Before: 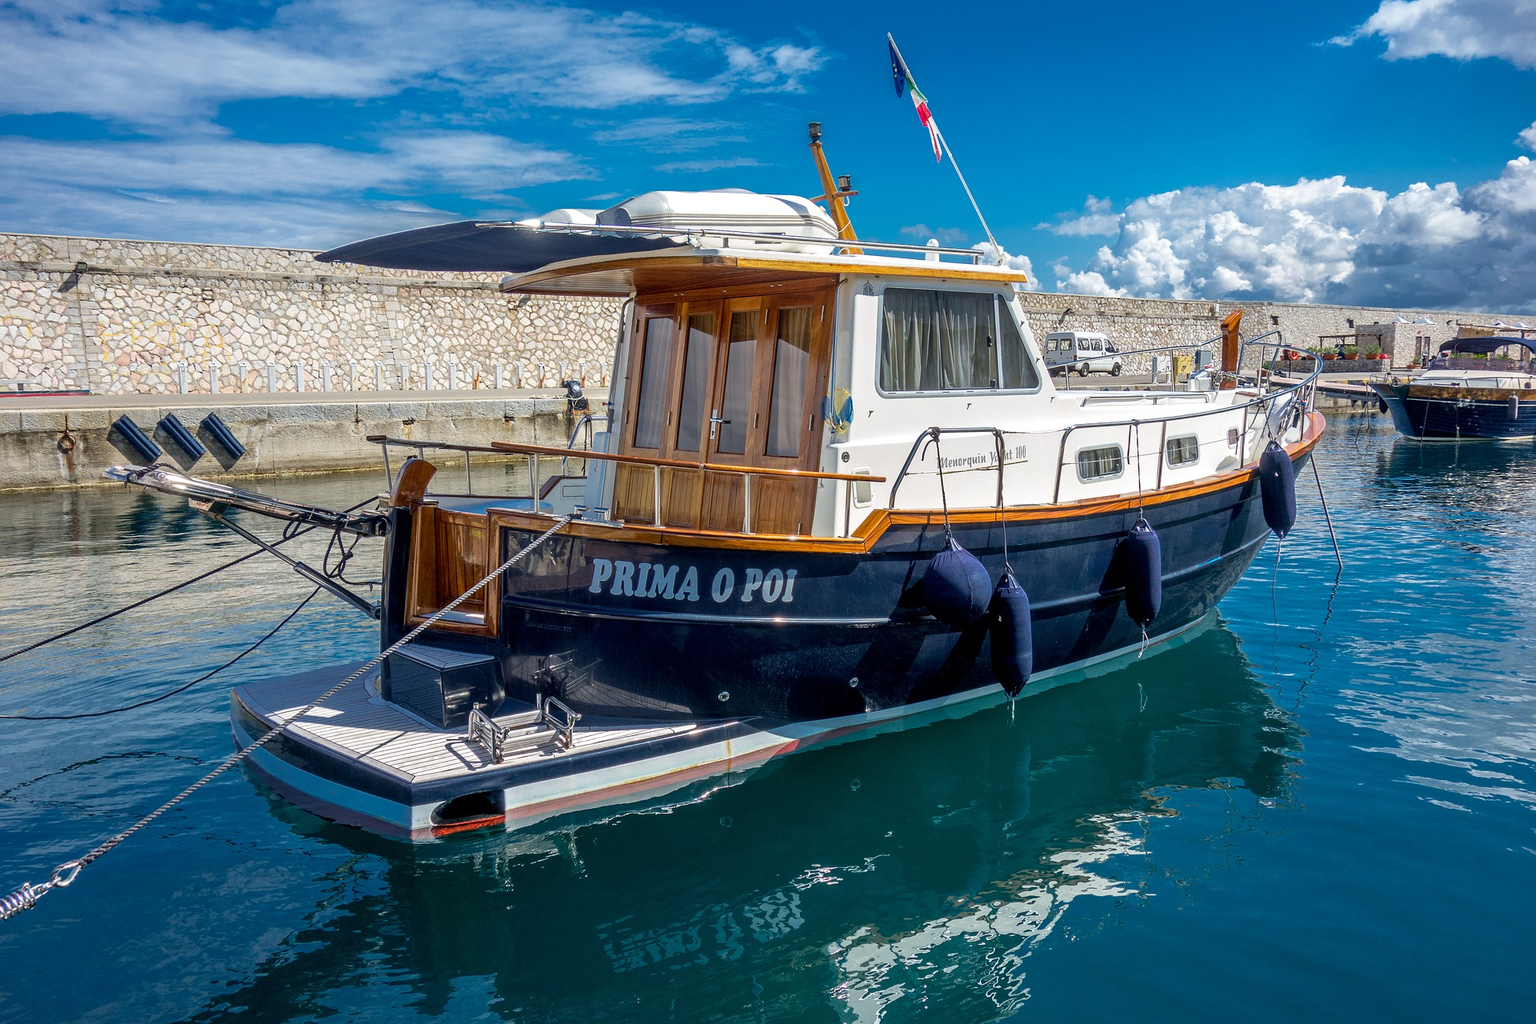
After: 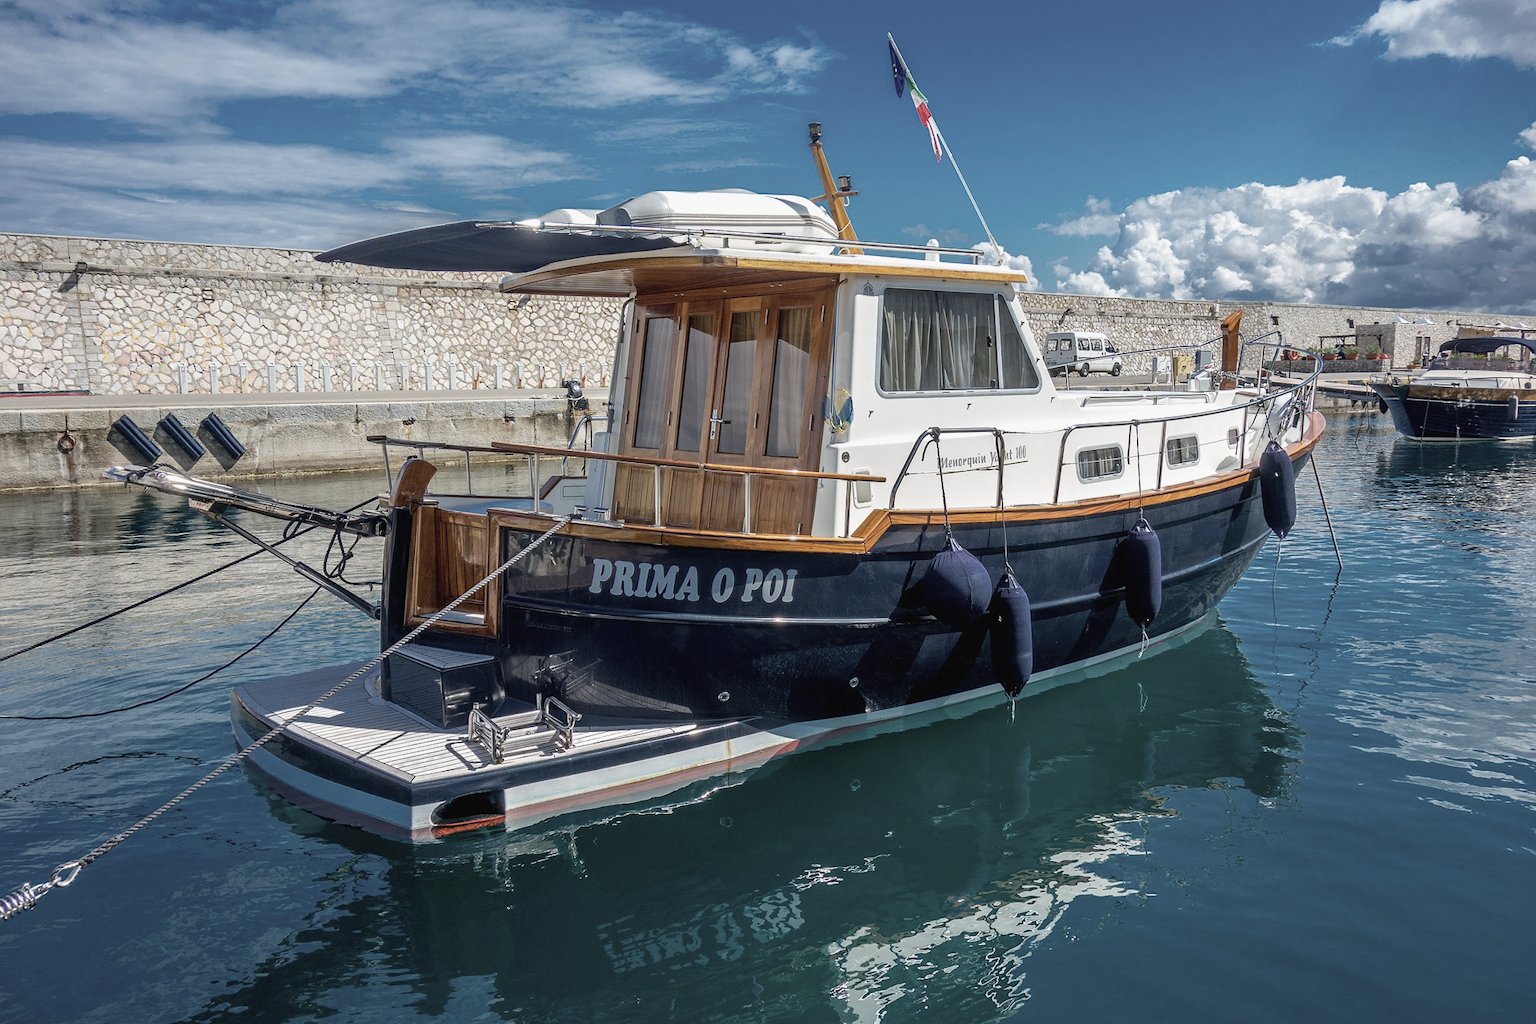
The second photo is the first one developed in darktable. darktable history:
contrast brightness saturation: contrast -0.046, saturation -0.393
